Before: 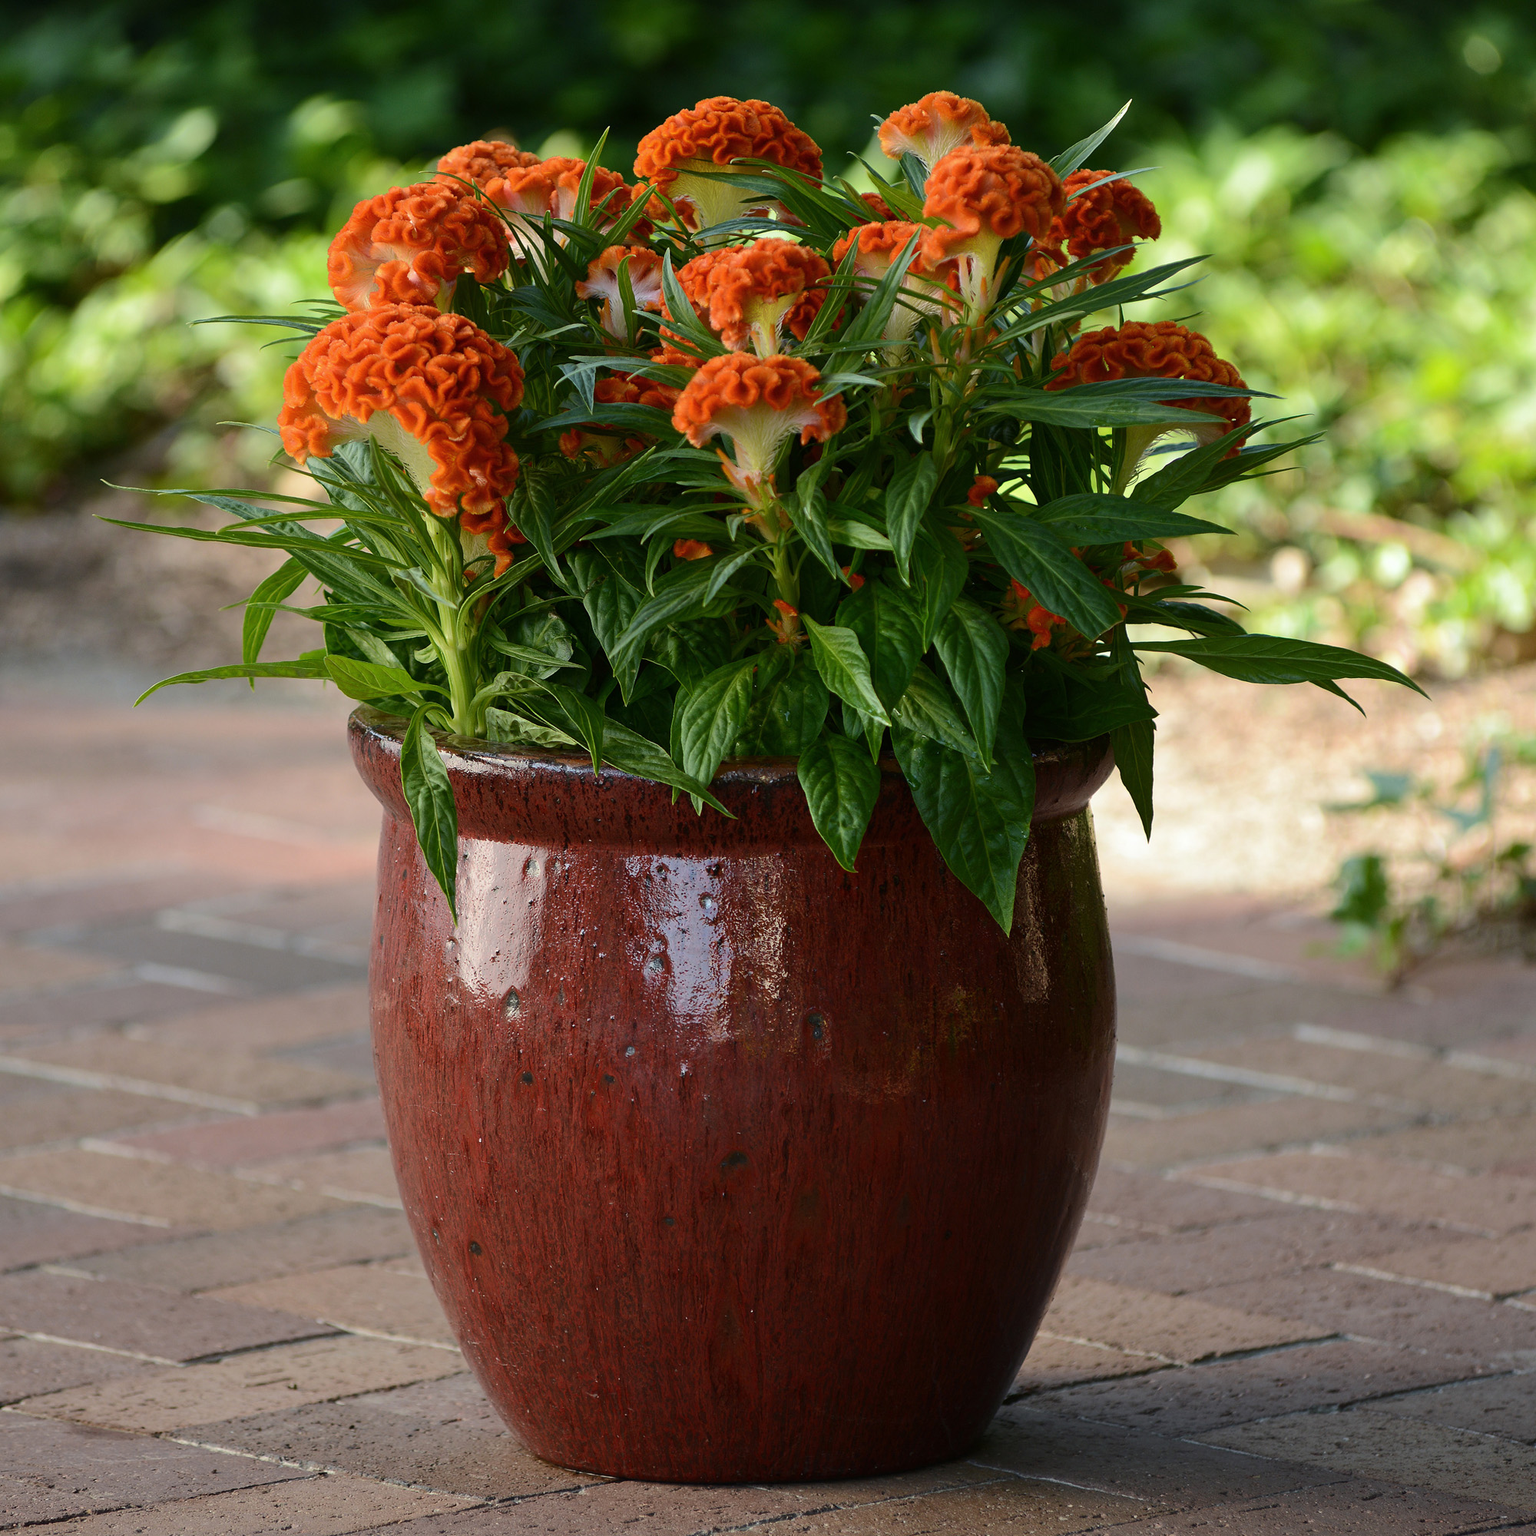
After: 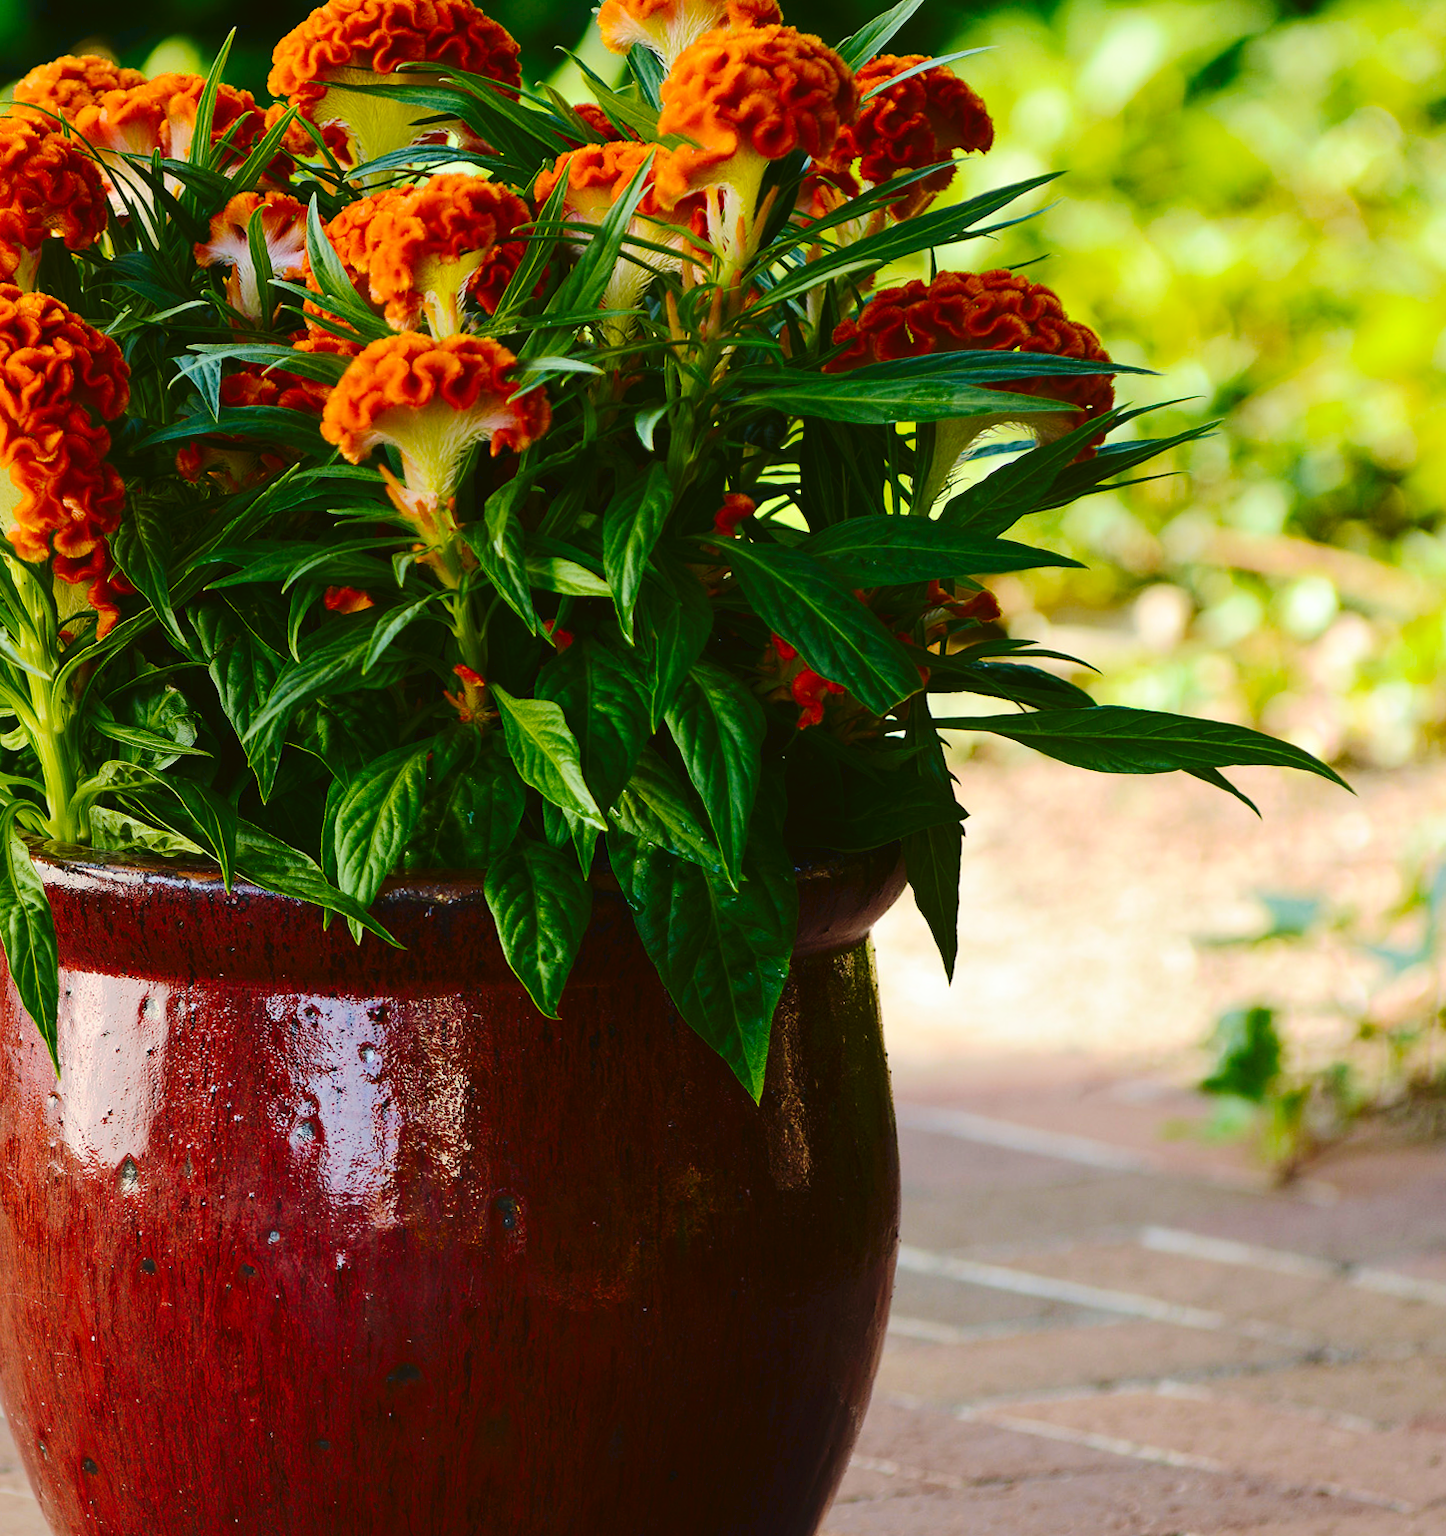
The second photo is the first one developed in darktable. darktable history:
crop: left 23.095%, top 5.827%, bottom 11.854%
color balance rgb: perceptual saturation grading › global saturation 30%, global vibrance 20%
rotate and perspective: rotation 0.062°, lens shift (vertical) 0.115, lens shift (horizontal) -0.133, crop left 0.047, crop right 0.94, crop top 0.061, crop bottom 0.94
contrast brightness saturation: contrast 0.14
velvia: strength 15%
tone equalizer: on, module defaults
tone curve: curves: ch0 [(0, 0) (0.003, 0.039) (0.011, 0.041) (0.025, 0.048) (0.044, 0.065) (0.069, 0.084) (0.1, 0.104) (0.136, 0.137) (0.177, 0.19) (0.224, 0.245) (0.277, 0.32) (0.335, 0.409) (0.399, 0.496) (0.468, 0.58) (0.543, 0.656) (0.623, 0.733) (0.709, 0.796) (0.801, 0.852) (0.898, 0.93) (1, 1)], preserve colors none
